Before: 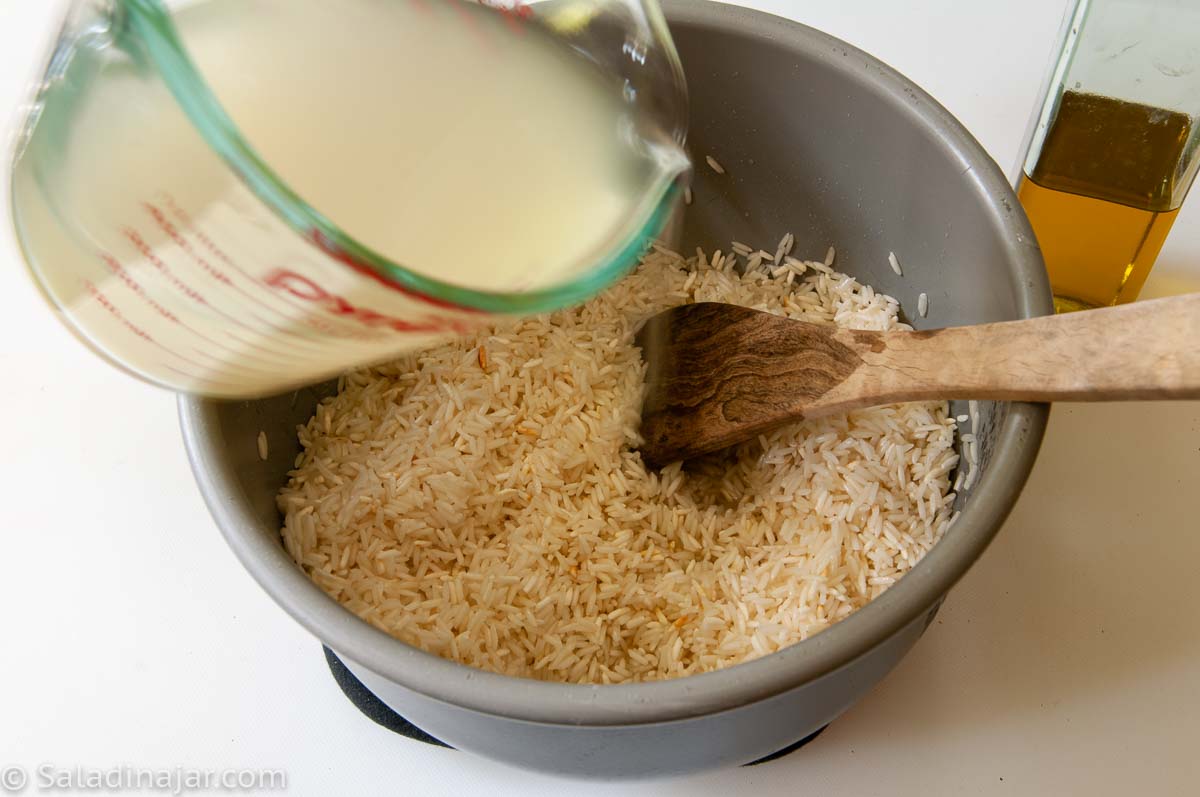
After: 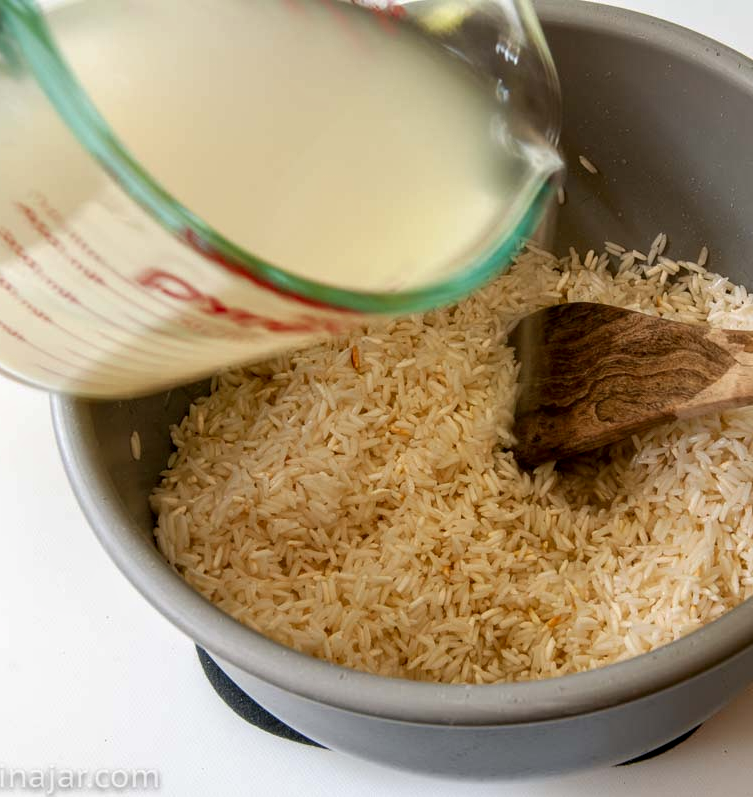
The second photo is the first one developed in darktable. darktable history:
local contrast: on, module defaults
crop: left 10.644%, right 26.528%
